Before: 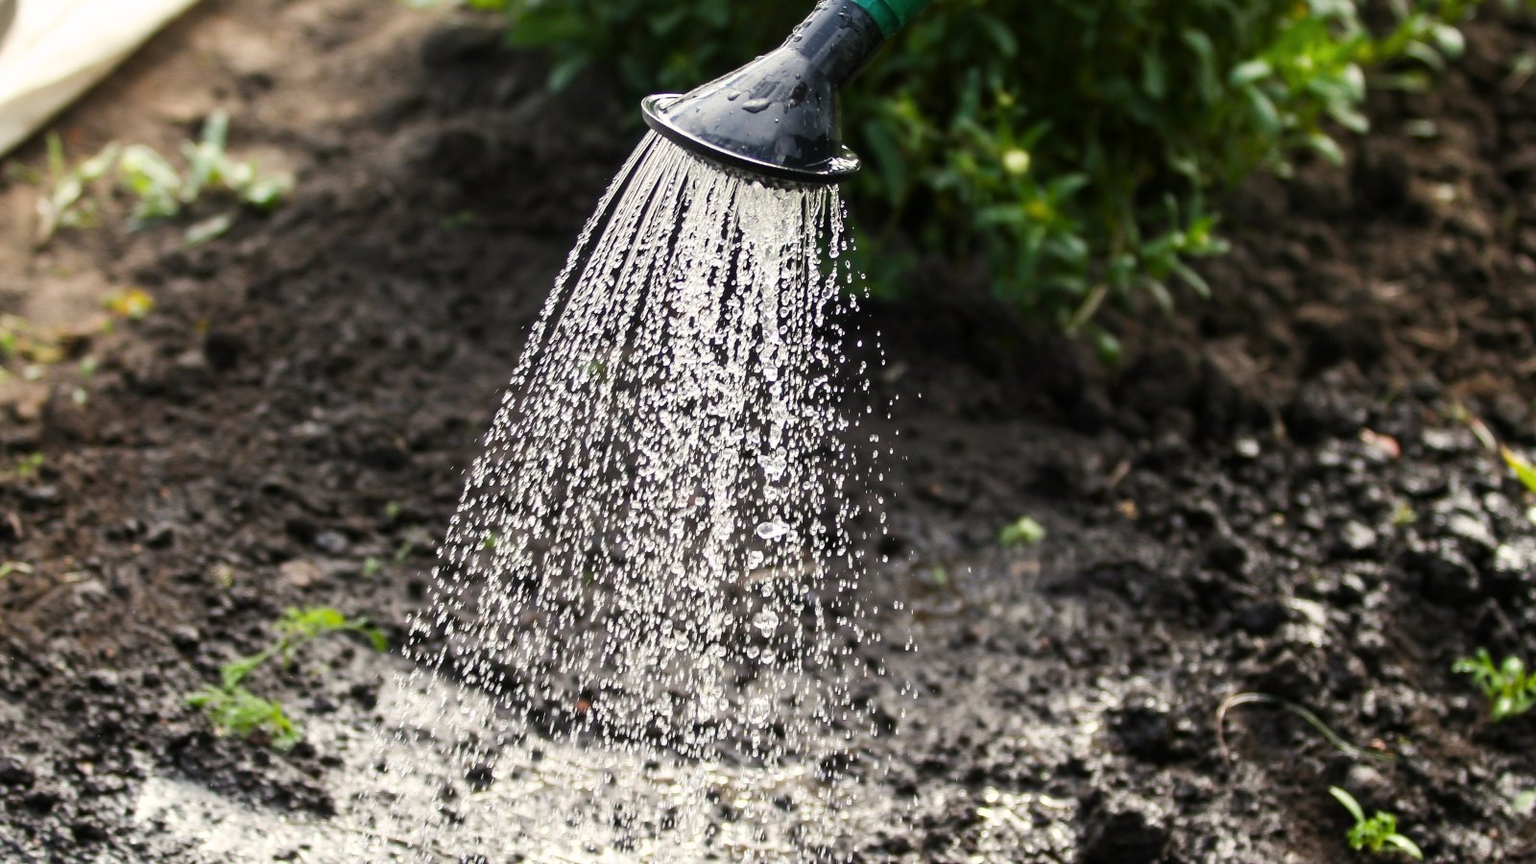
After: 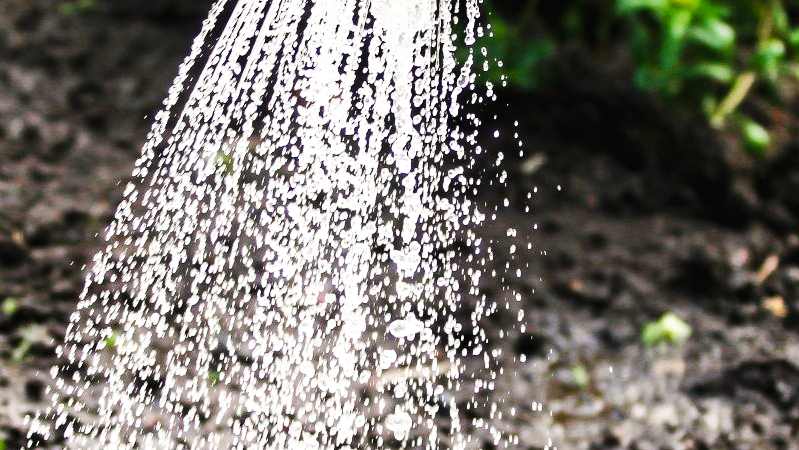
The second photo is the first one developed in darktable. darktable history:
crop: left 25%, top 25%, right 25%, bottom 25%
shadows and highlights: highlights 70.7, soften with gaussian
base curve: curves: ch0 [(0, 0.003) (0.001, 0.002) (0.006, 0.004) (0.02, 0.022) (0.048, 0.086) (0.094, 0.234) (0.162, 0.431) (0.258, 0.629) (0.385, 0.8) (0.548, 0.918) (0.751, 0.988) (1, 1)], preserve colors none
